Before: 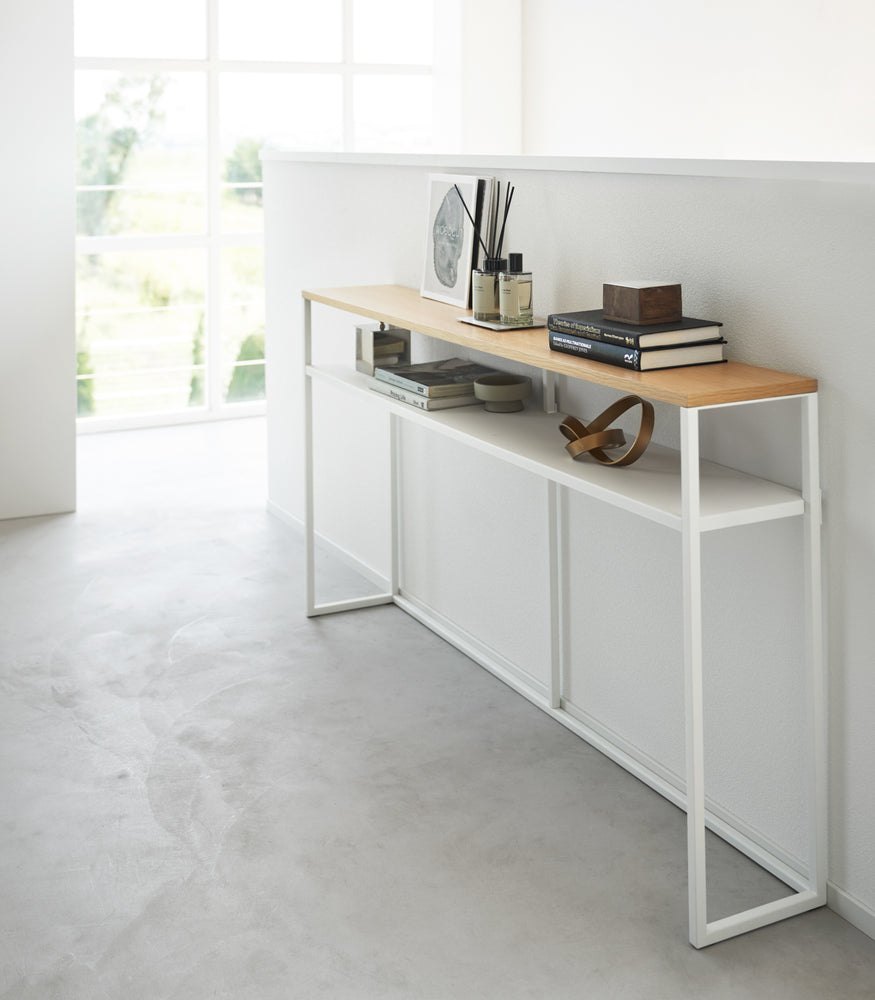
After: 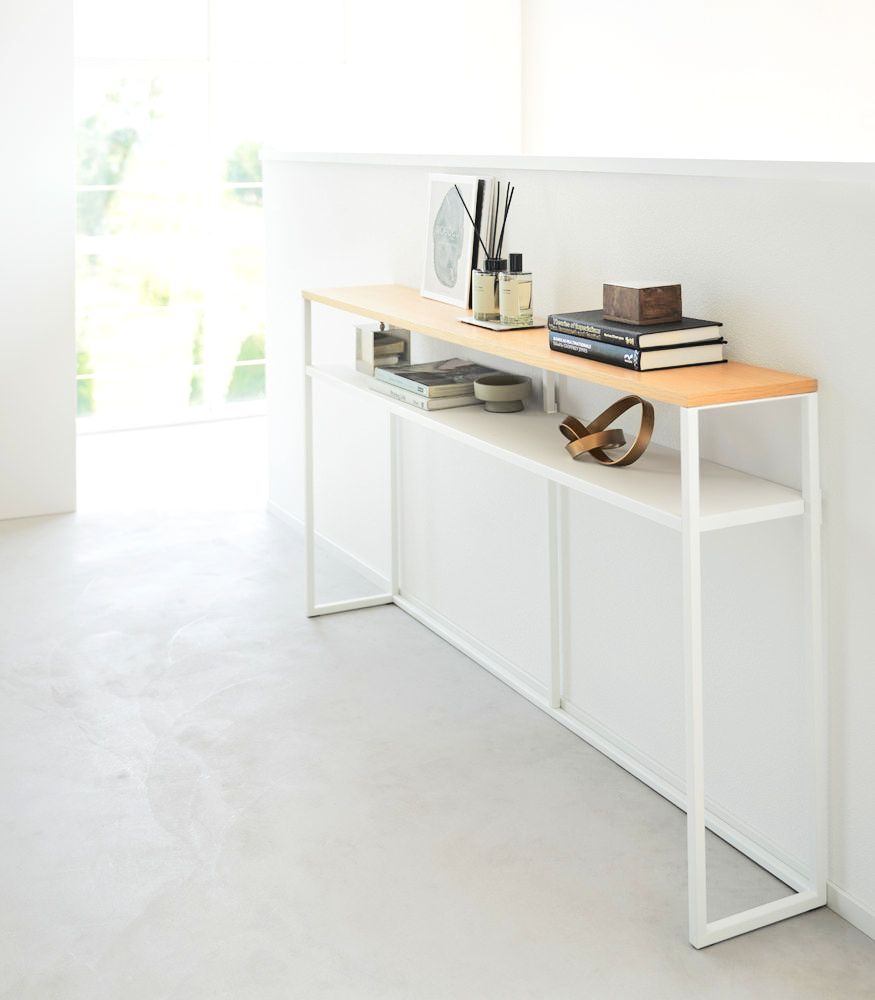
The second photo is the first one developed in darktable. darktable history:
tone equalizer: -7 EV 0.164 EV, -6 EV 0.613 EV, -5 EV 1.15 EV, -4 EV 1.35 EV, -3 EV 1.15 EV, -2 EV 0.6 EV, -1 EV 0.165 EV, edges refinement/feathering 500, mask exposure compensation -1.57 EV, preserve details no
